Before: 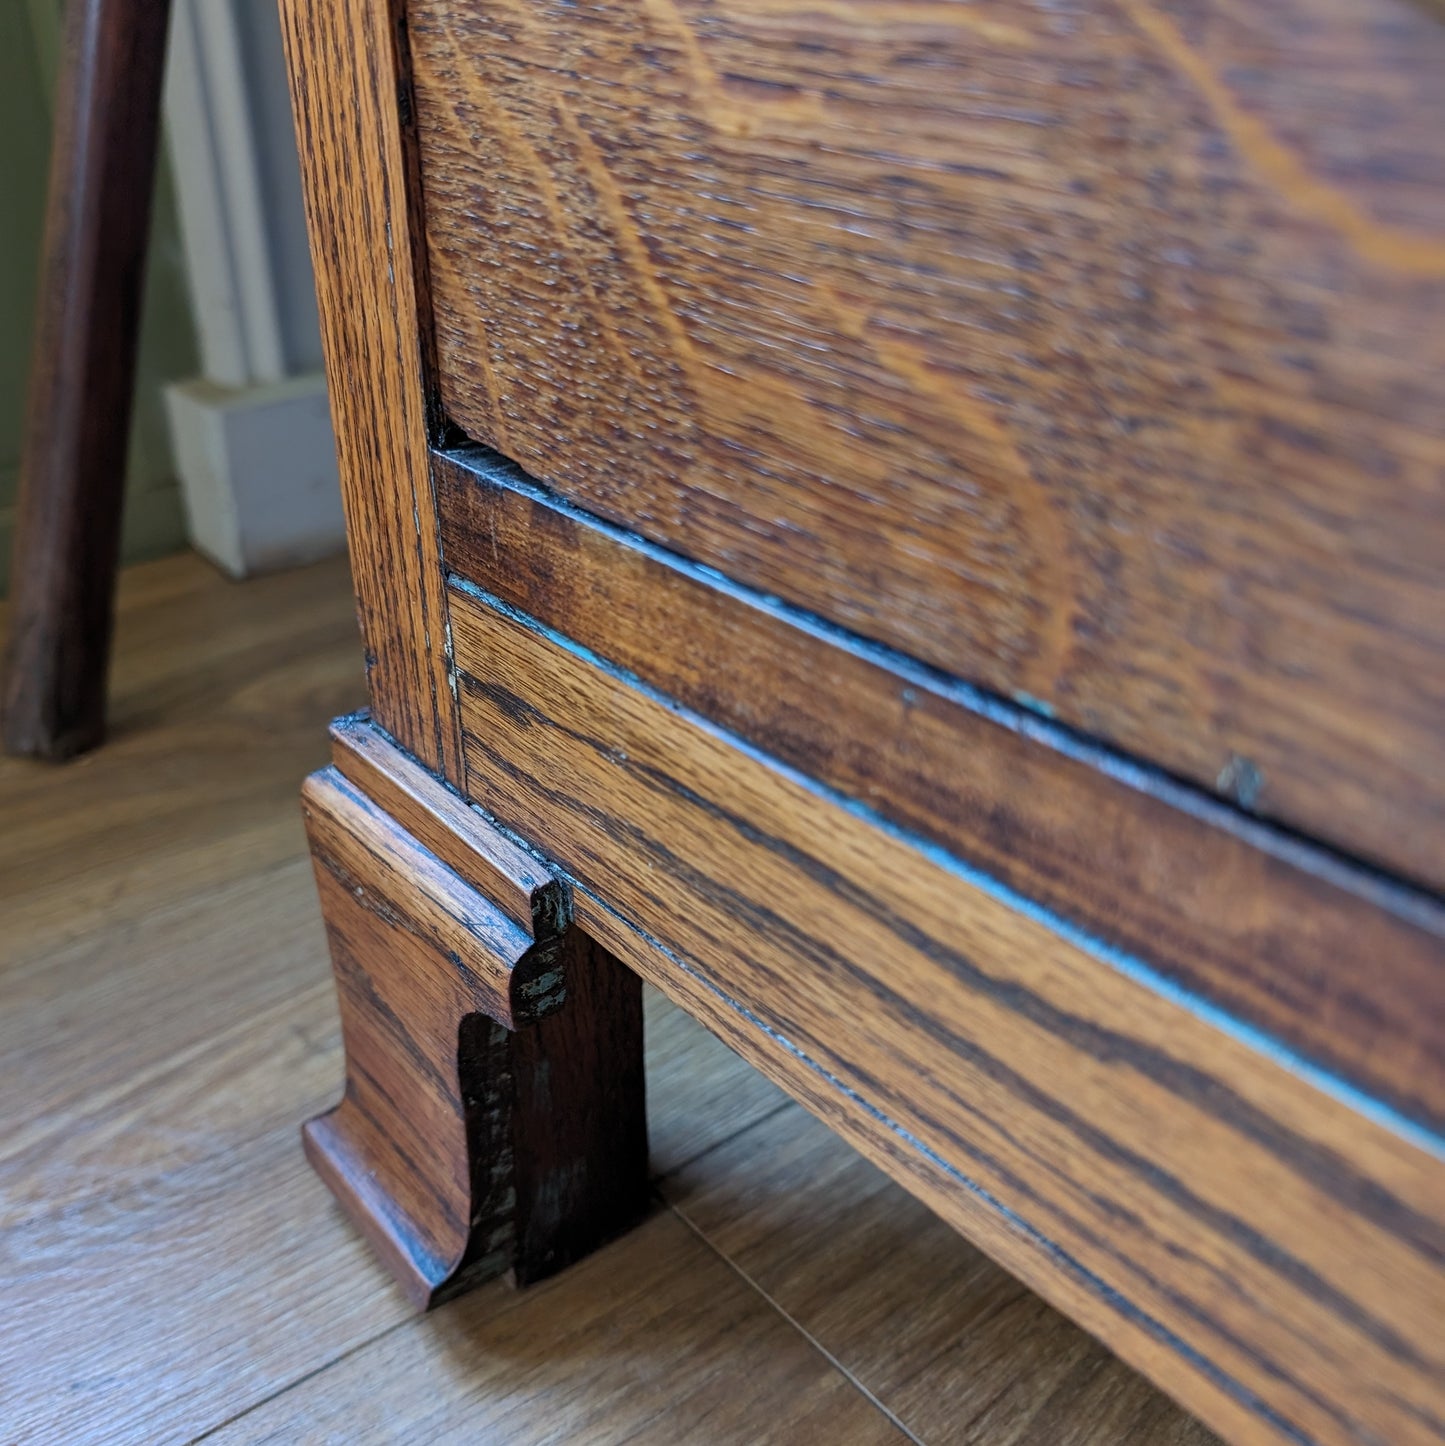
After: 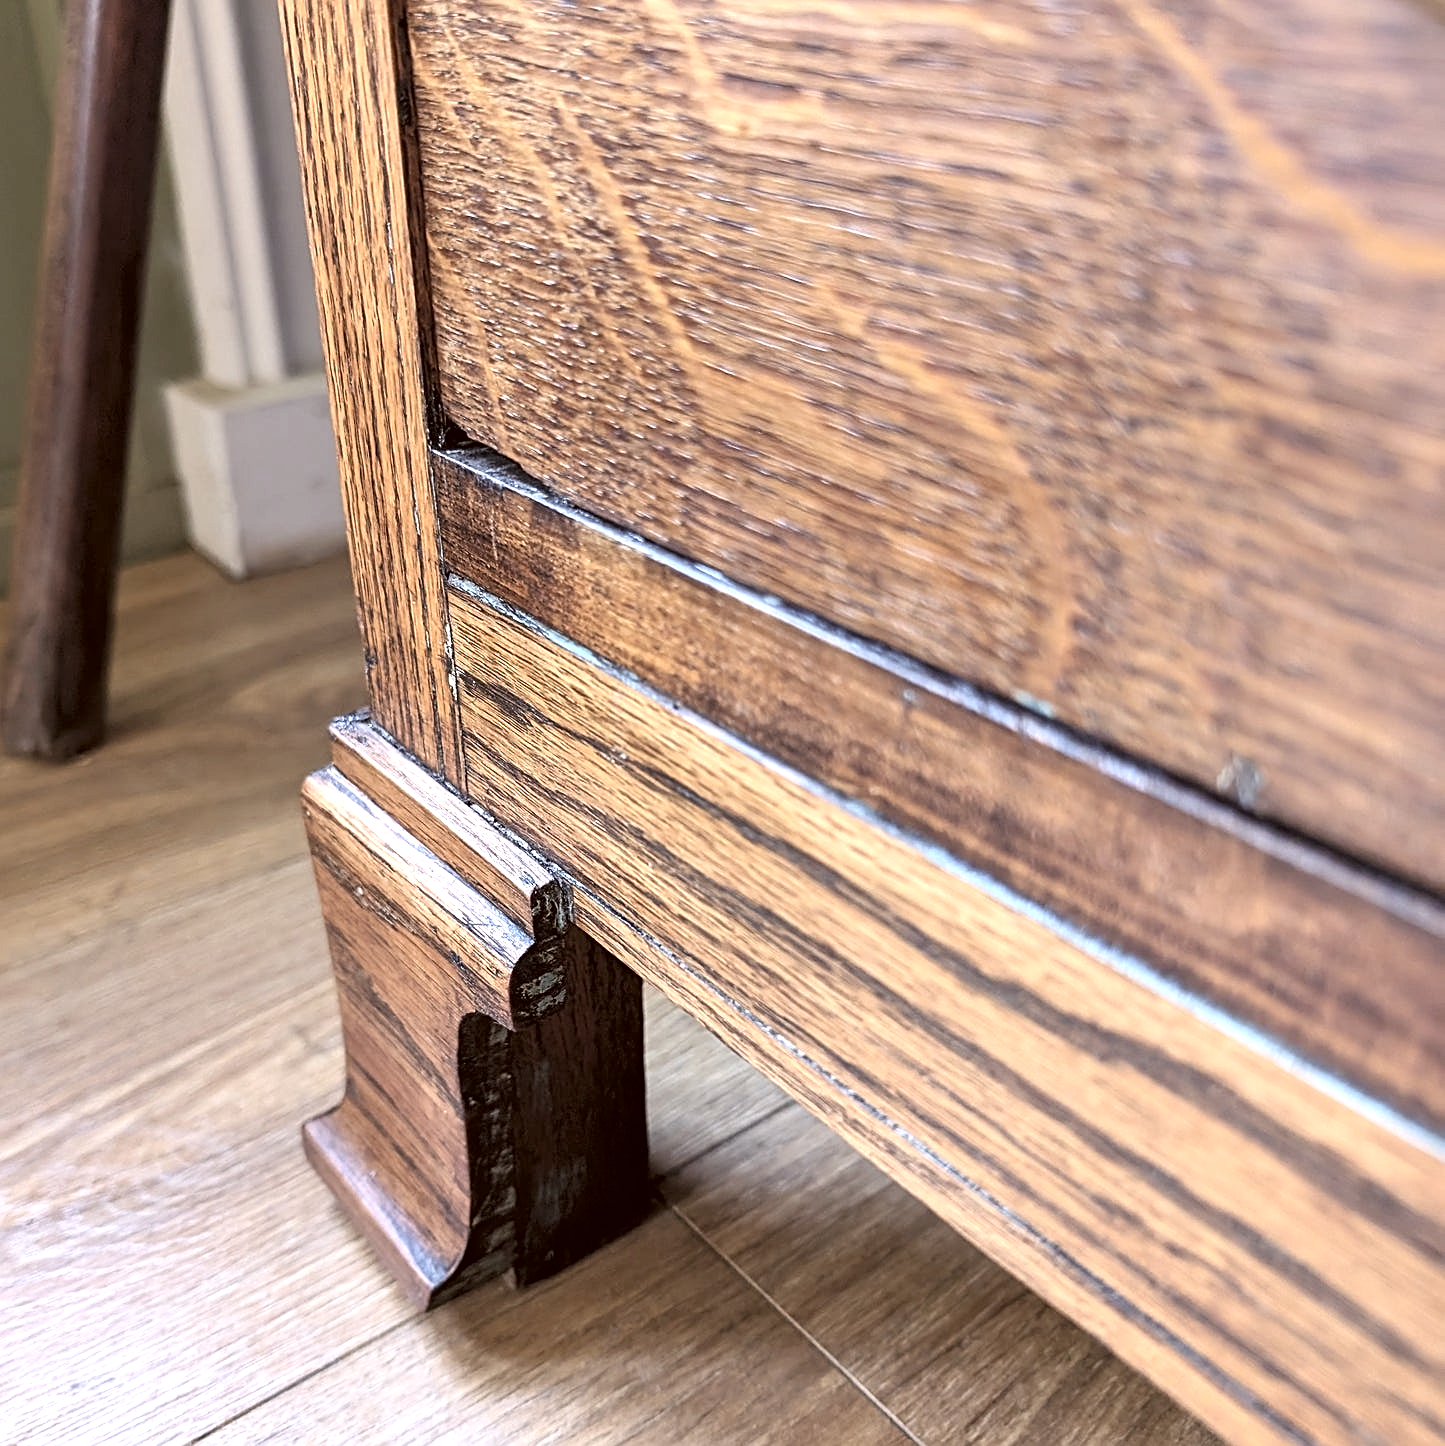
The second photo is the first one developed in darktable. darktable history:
color correction: highlights a* 6.6, highlights b* 8.09, shadows a* 5.41, shadows b* 7.48, saturation 0.91
sharpen: amount 0.588
exposure: black level correction 0, exposure 1.199 EV, compensate highlight preservation false
tone equalizer: -8 EV -0.551 EV, edges refinement/feathering 500, mask exposure compensation -1.57 EV, preserve details no
contrast brightness saturation: contrast 0.099, saturation -0.351
